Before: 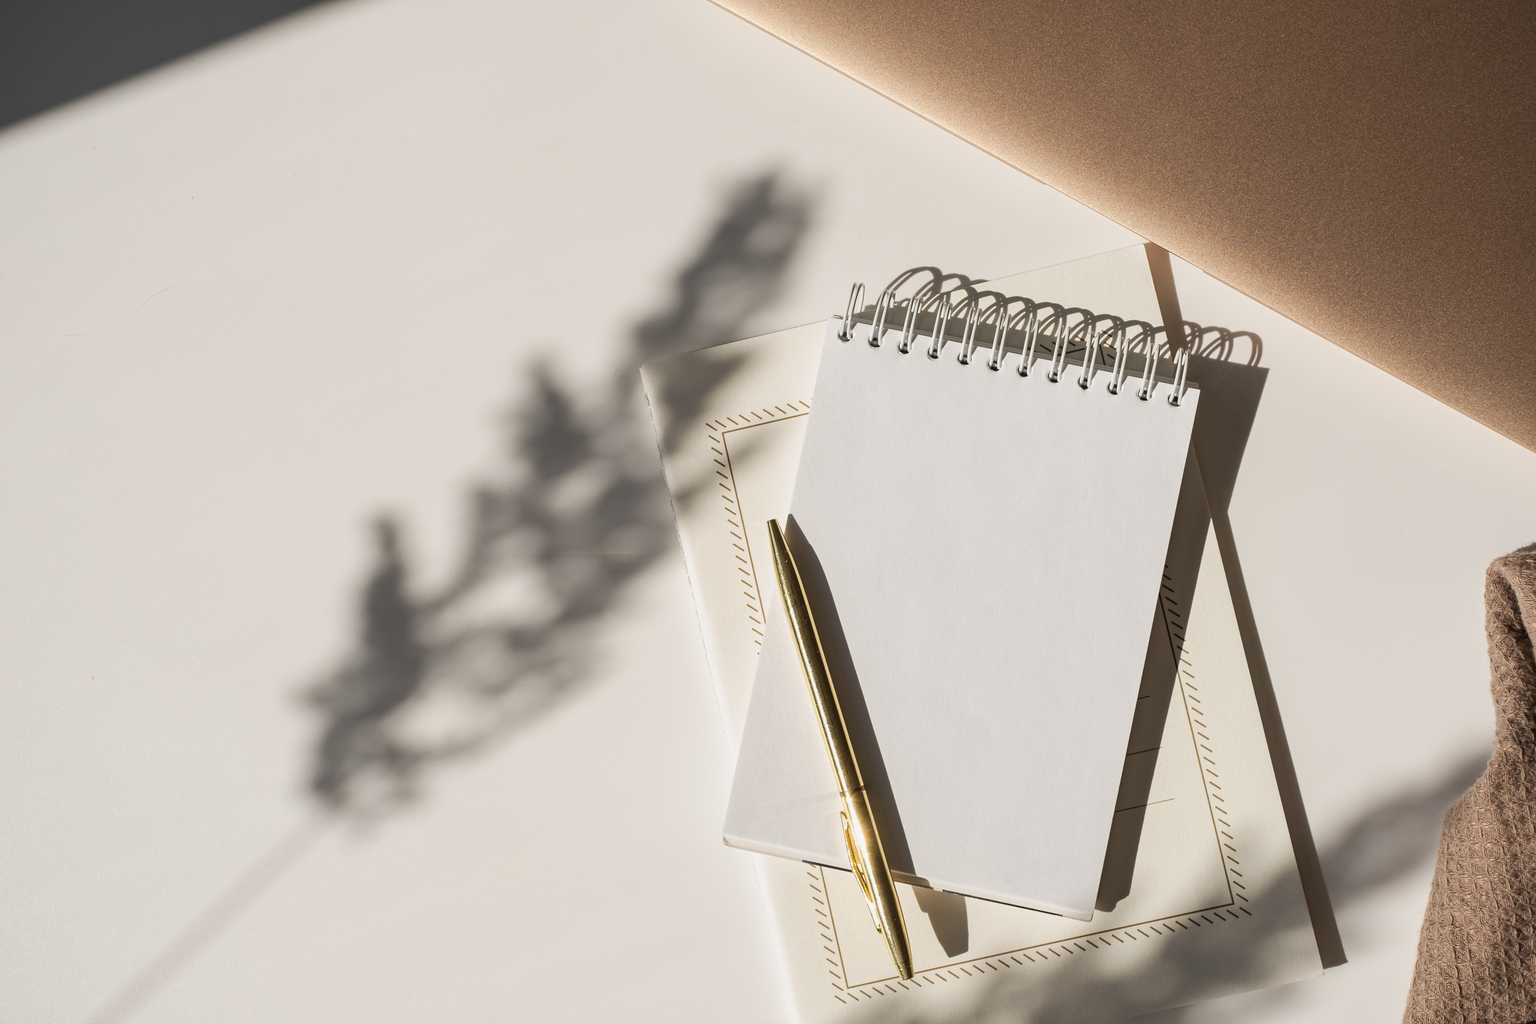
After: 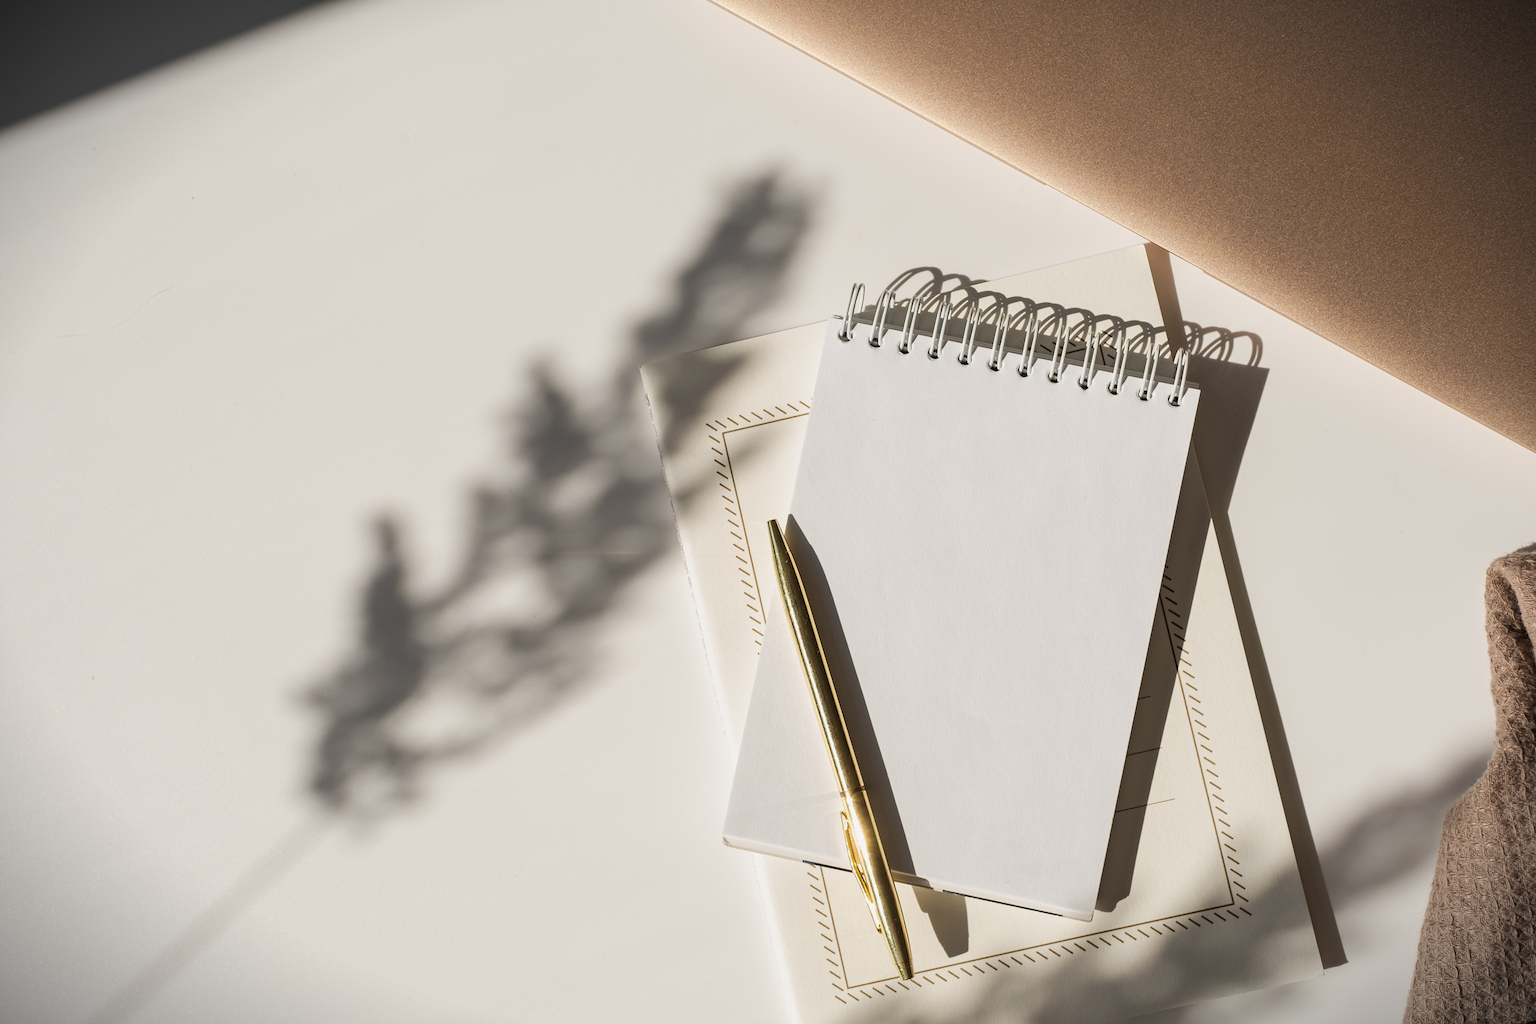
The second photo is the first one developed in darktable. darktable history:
vignetting: fall-off start 100.32%, brightness -0.812, width/height ratio 1.307, unbound false
